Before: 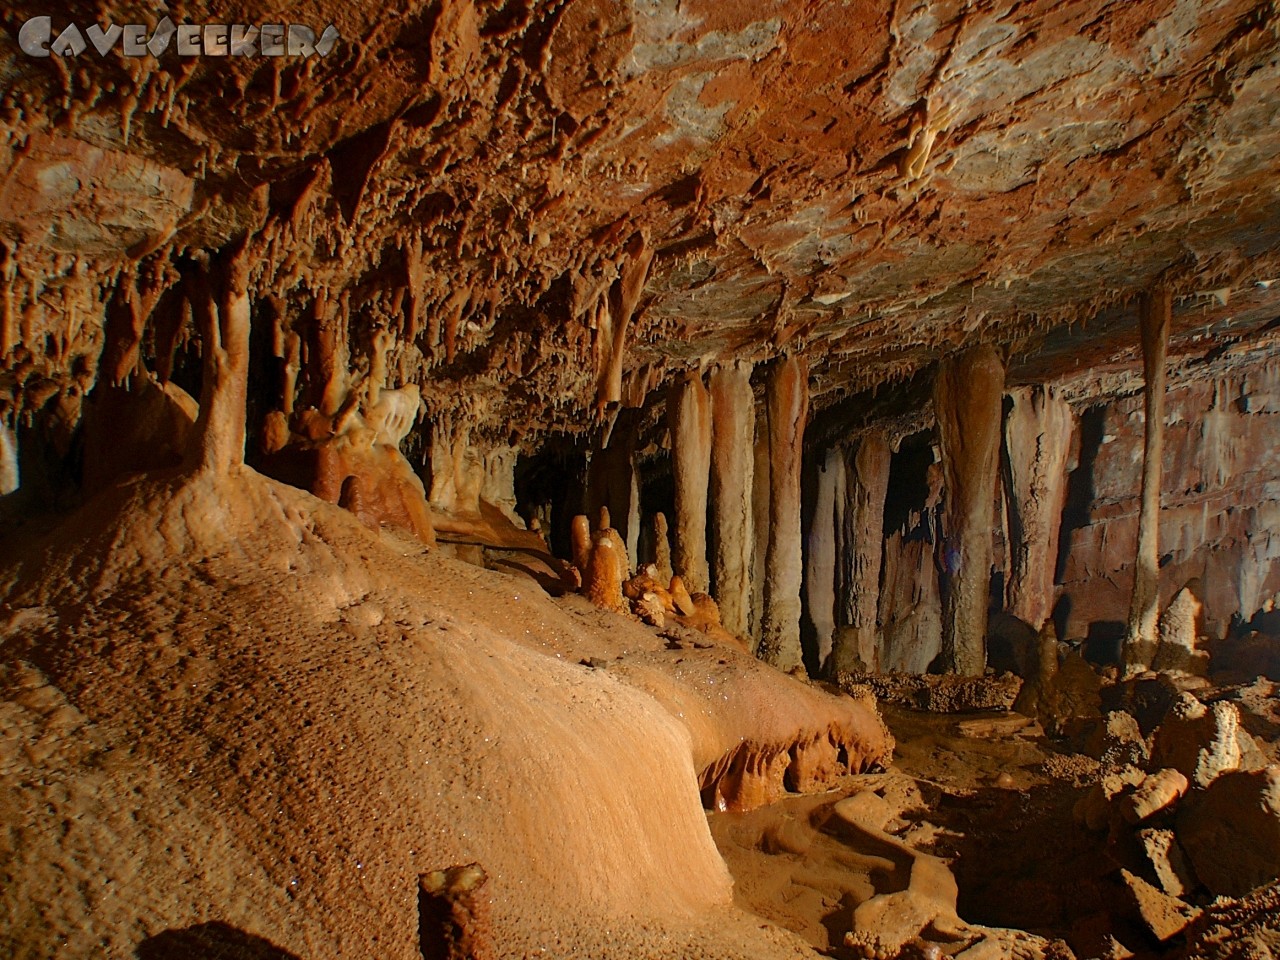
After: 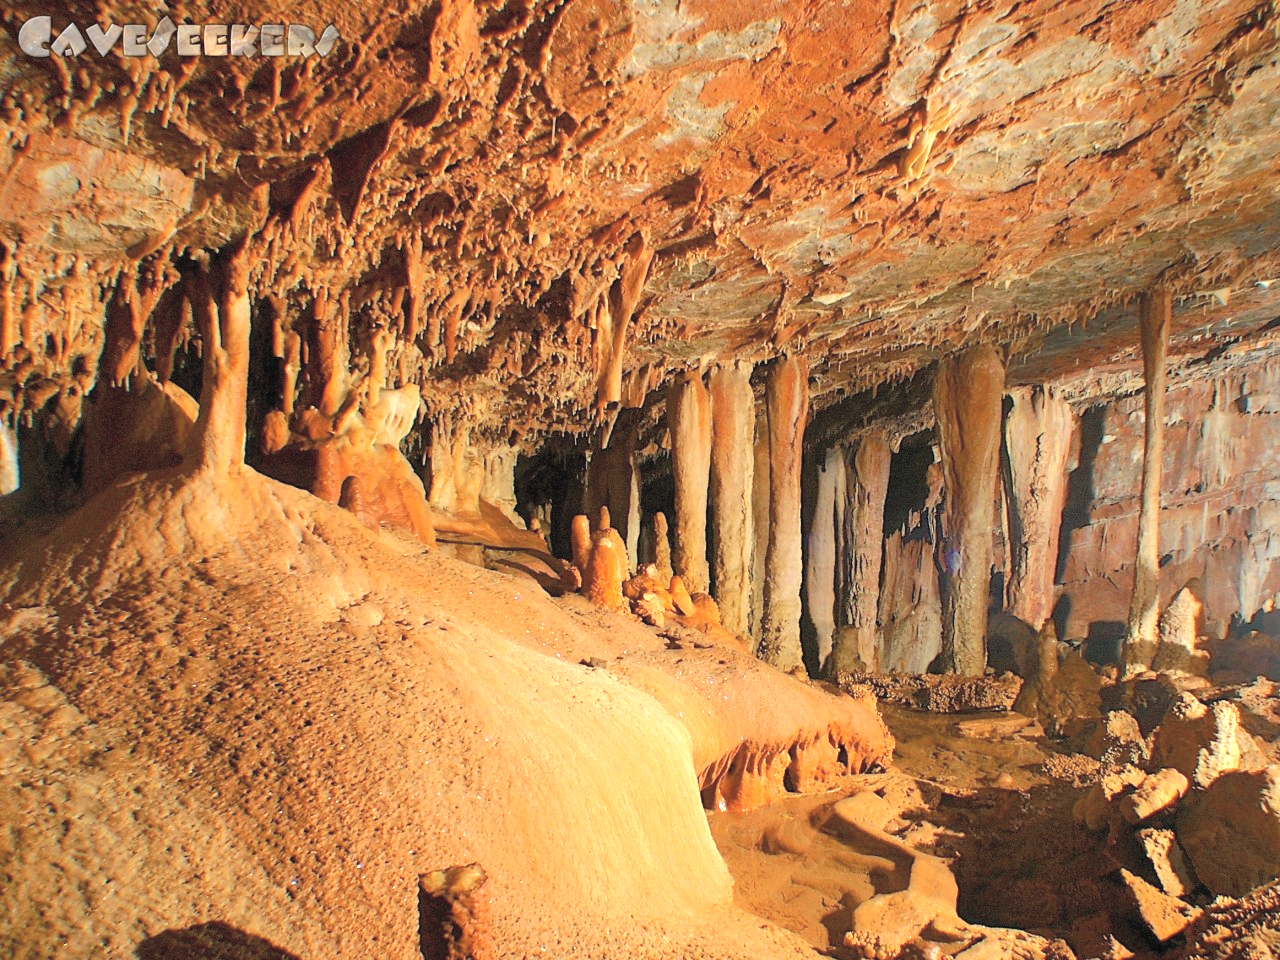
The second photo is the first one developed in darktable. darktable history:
exposure: black level correction 0, exposure 1 EV, compensate exposure bias true, compensate highlight preservation false
contrast brightness saturation: brightness 0.28
